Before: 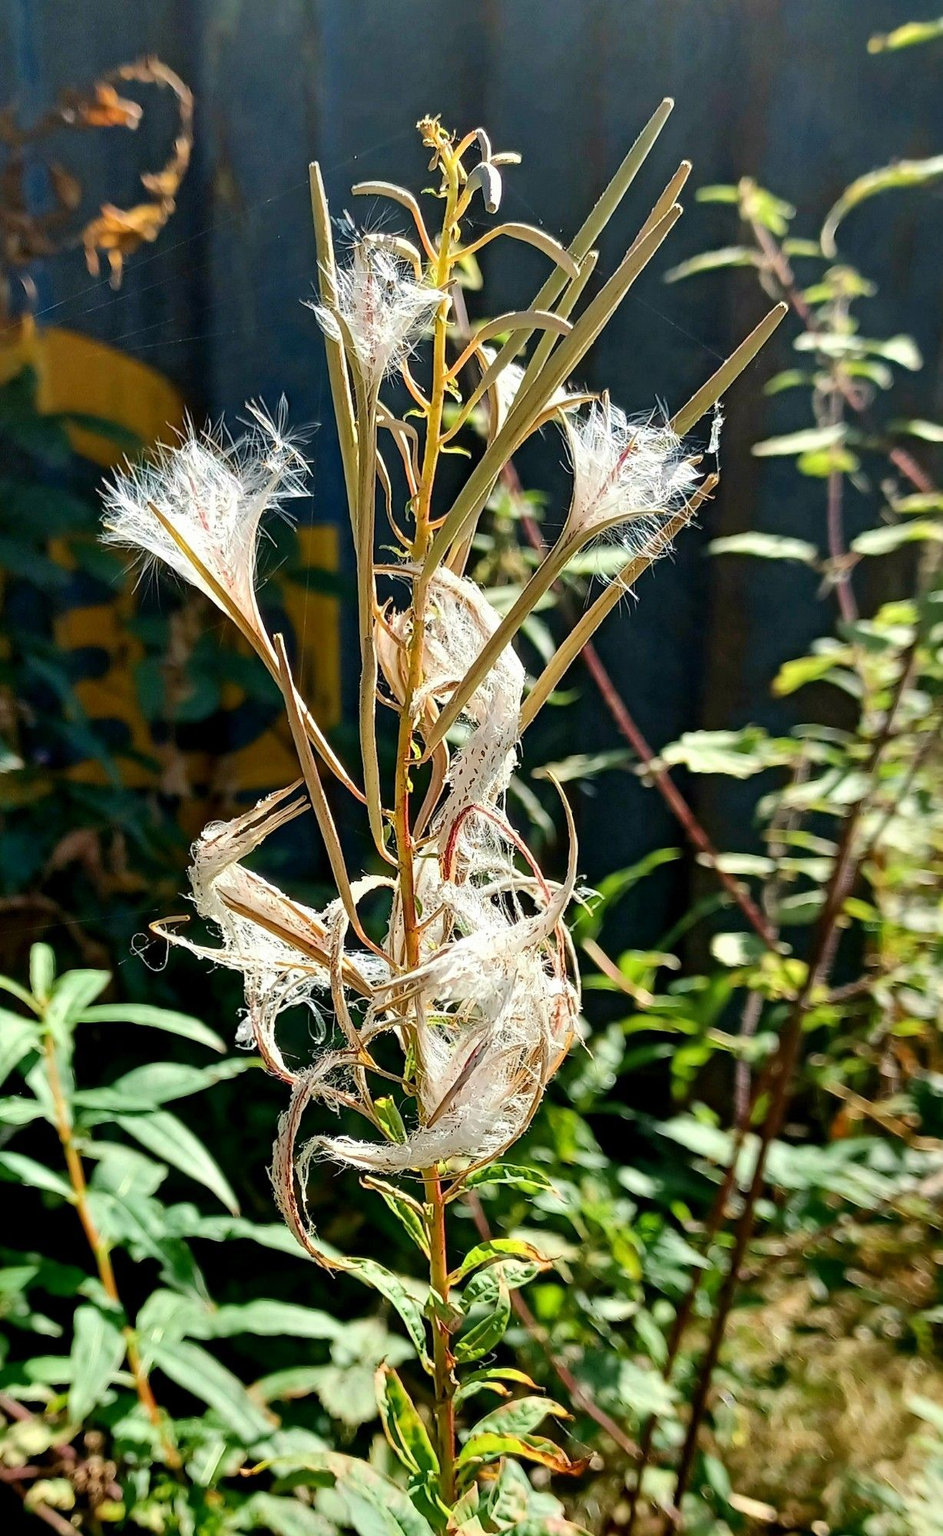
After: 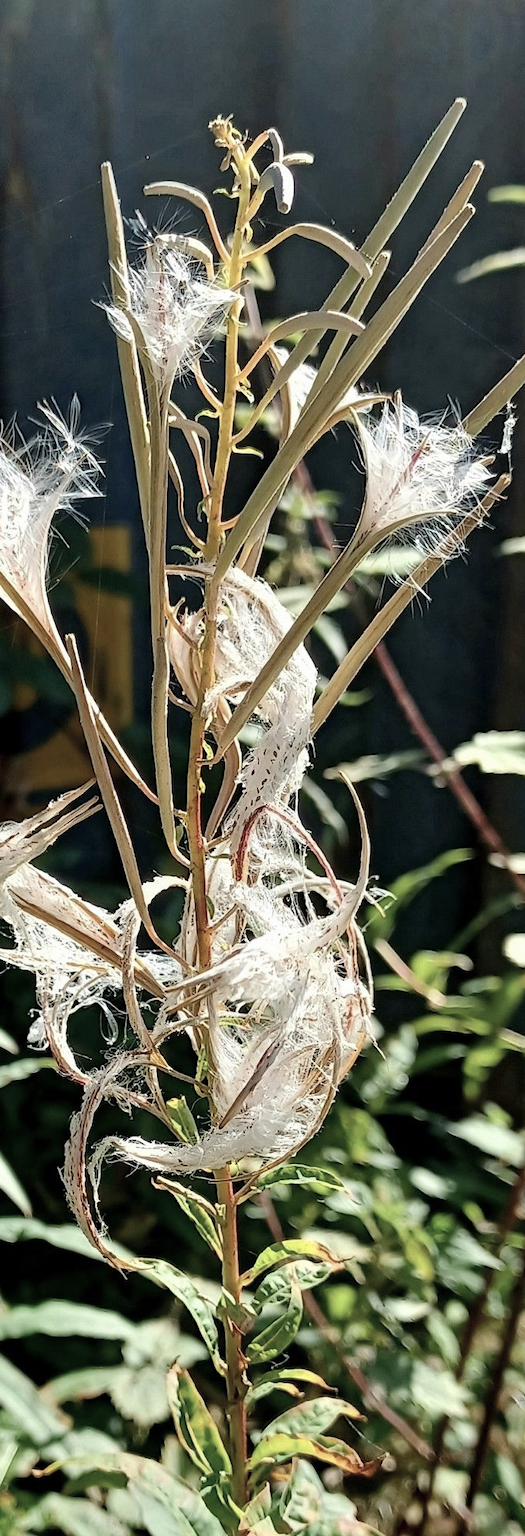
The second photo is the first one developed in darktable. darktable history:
color correction: highlights b* -0.009, saturation 0.624
crop: left 22.073%, right 22.162%, bottom 0.01%
